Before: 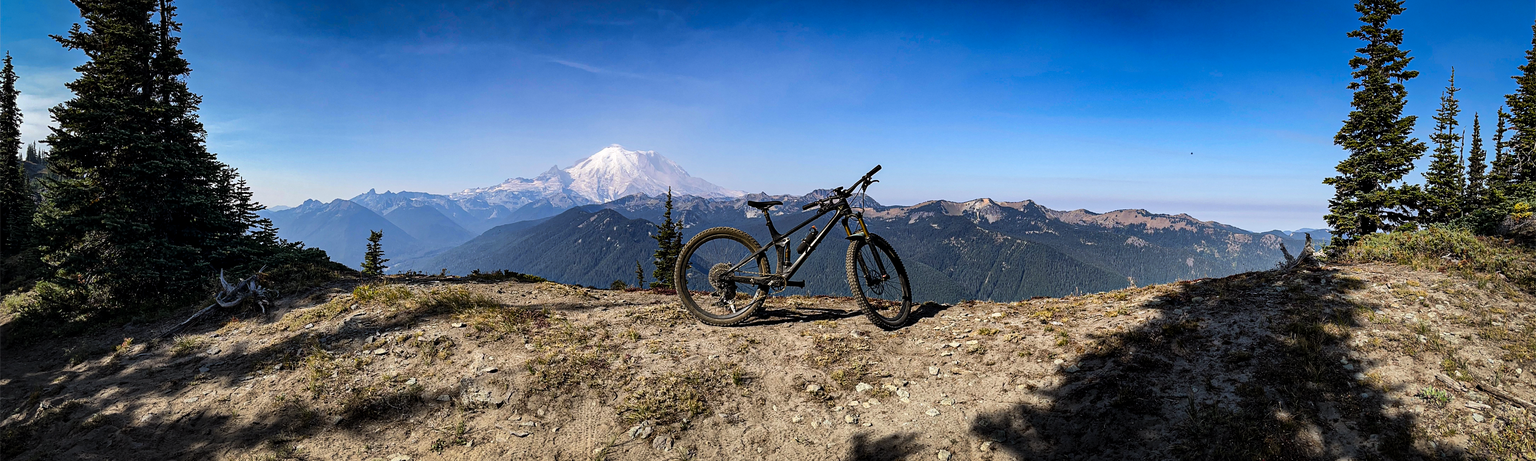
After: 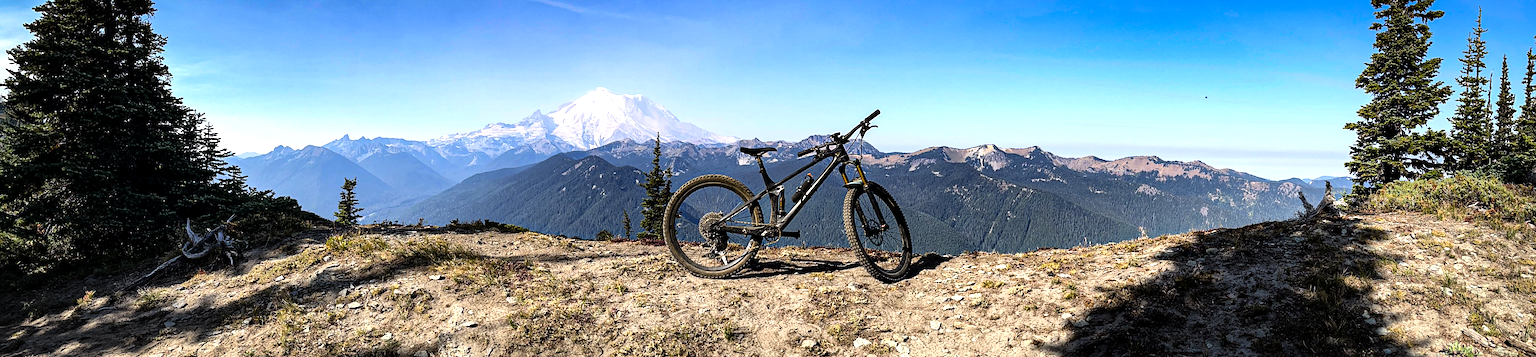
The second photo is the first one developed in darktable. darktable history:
tone equalizer: -8 EV -0.731 EV, -7 EV -0.701 EV, -6 EV -0.578 EV, -5 EV -0.372 EV, -3 EV 0.402 EV, -2 EV 0.6 EV, -1 EV 0.69 EV, +0 EV 0.746 EV
crop and rotate: left 2.792%, top 13.28%, right 1.922%, bottom 12.809%
